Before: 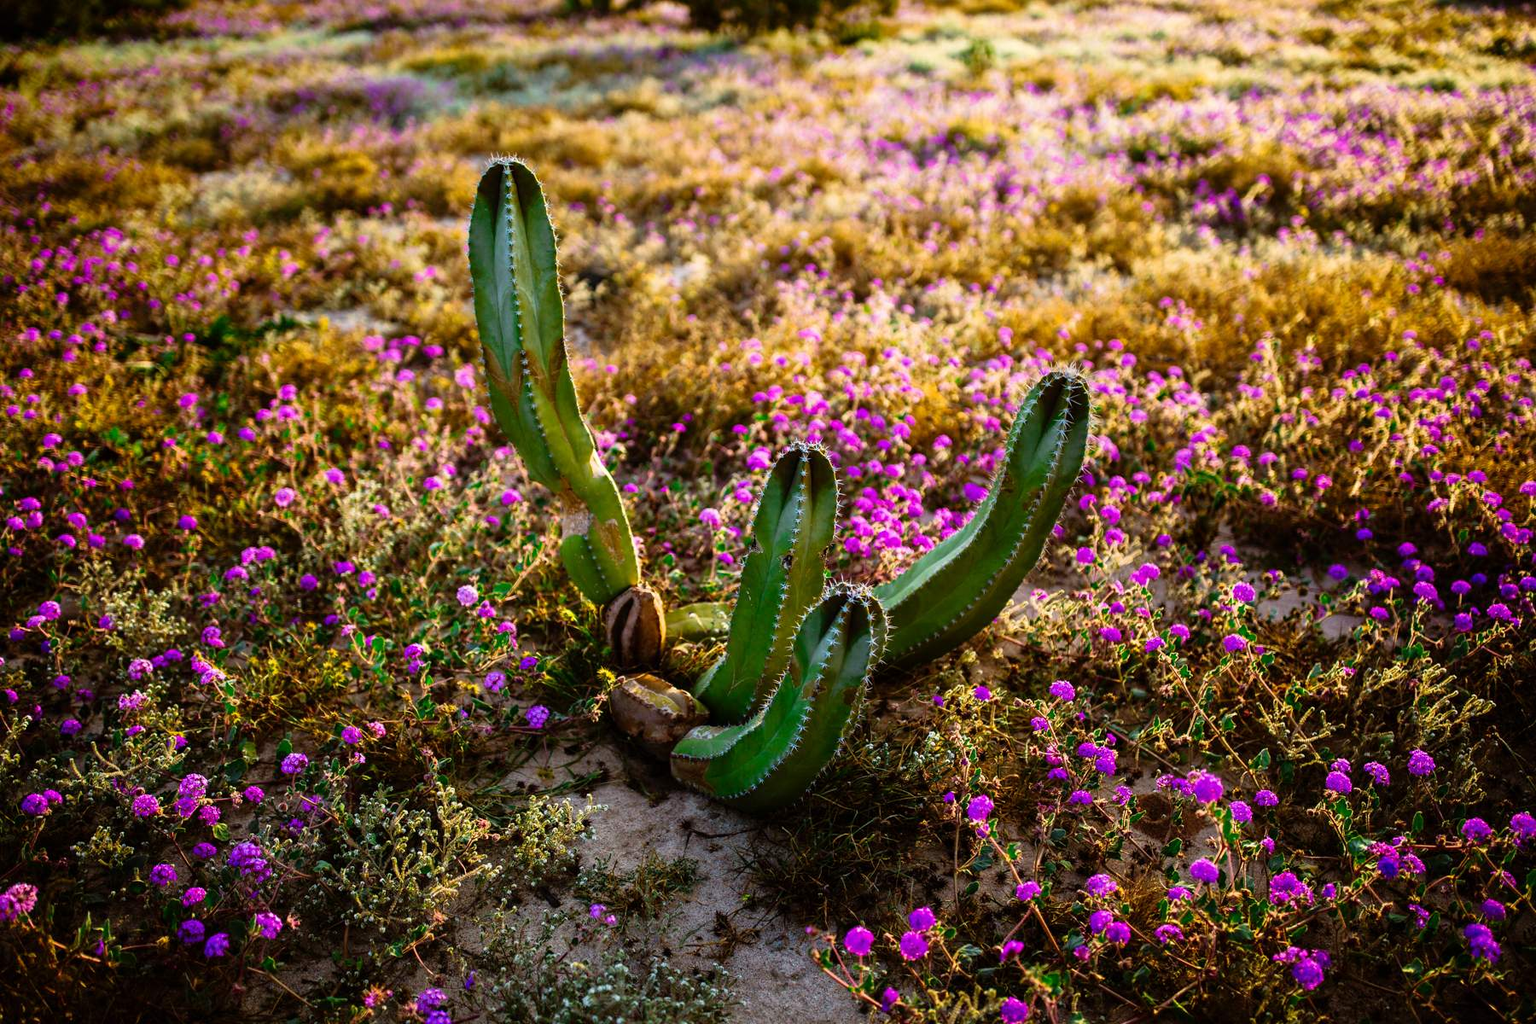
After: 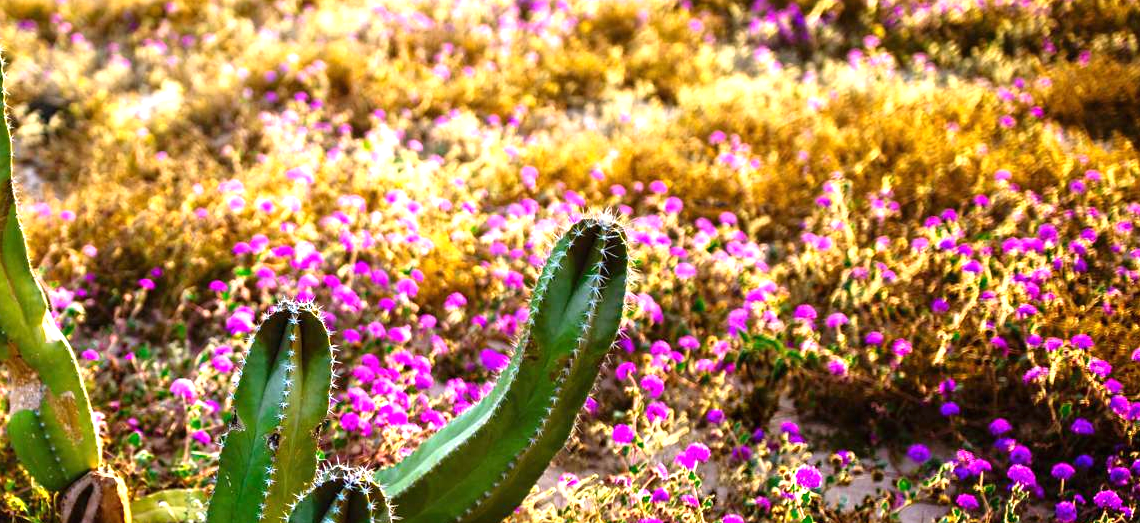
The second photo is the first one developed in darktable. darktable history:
base curve: preserve colors none
tone equalizer: on, module defaults
crop: left 36.087%, top 18.104%, right 0.543%, bottom 38.265%
exposure: black level correction 0, exposure 0.889 EV, compensate exposure bias true, compensate highlight preservation false
